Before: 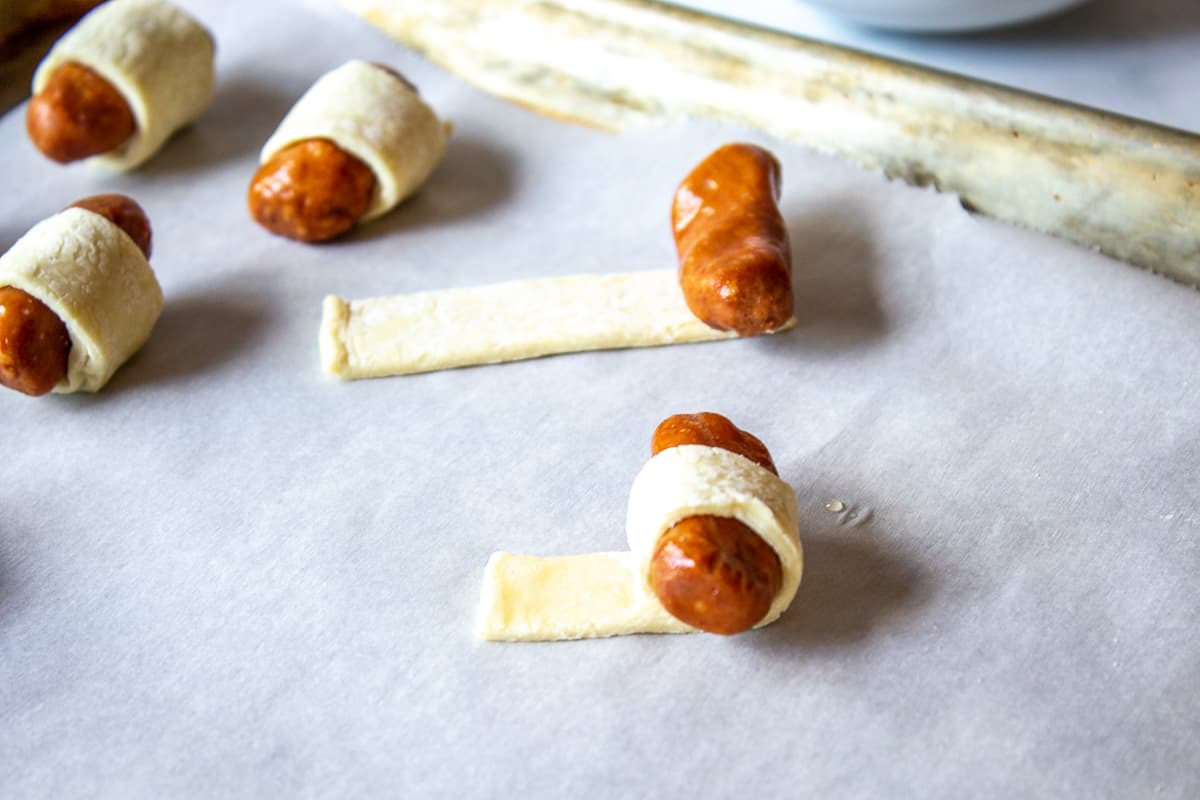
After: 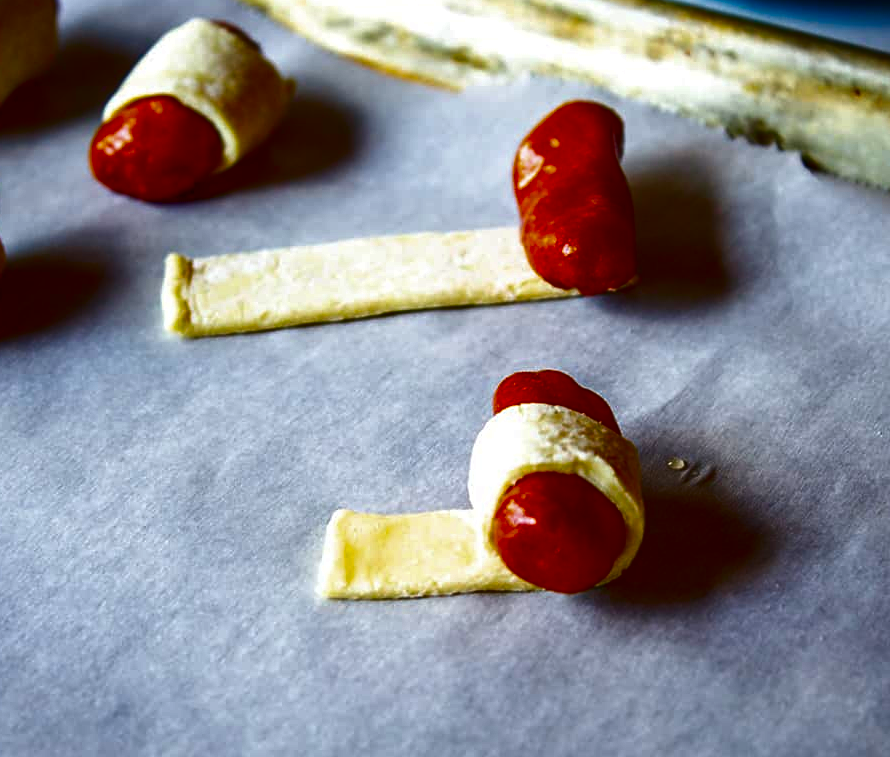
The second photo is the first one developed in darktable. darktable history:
crop and rotate: left 13.22%, top 5.314%, right 12.549%
sharpen: amount 0.2
contrast brightness saturation: brightness -0.989, saturation 0.994
